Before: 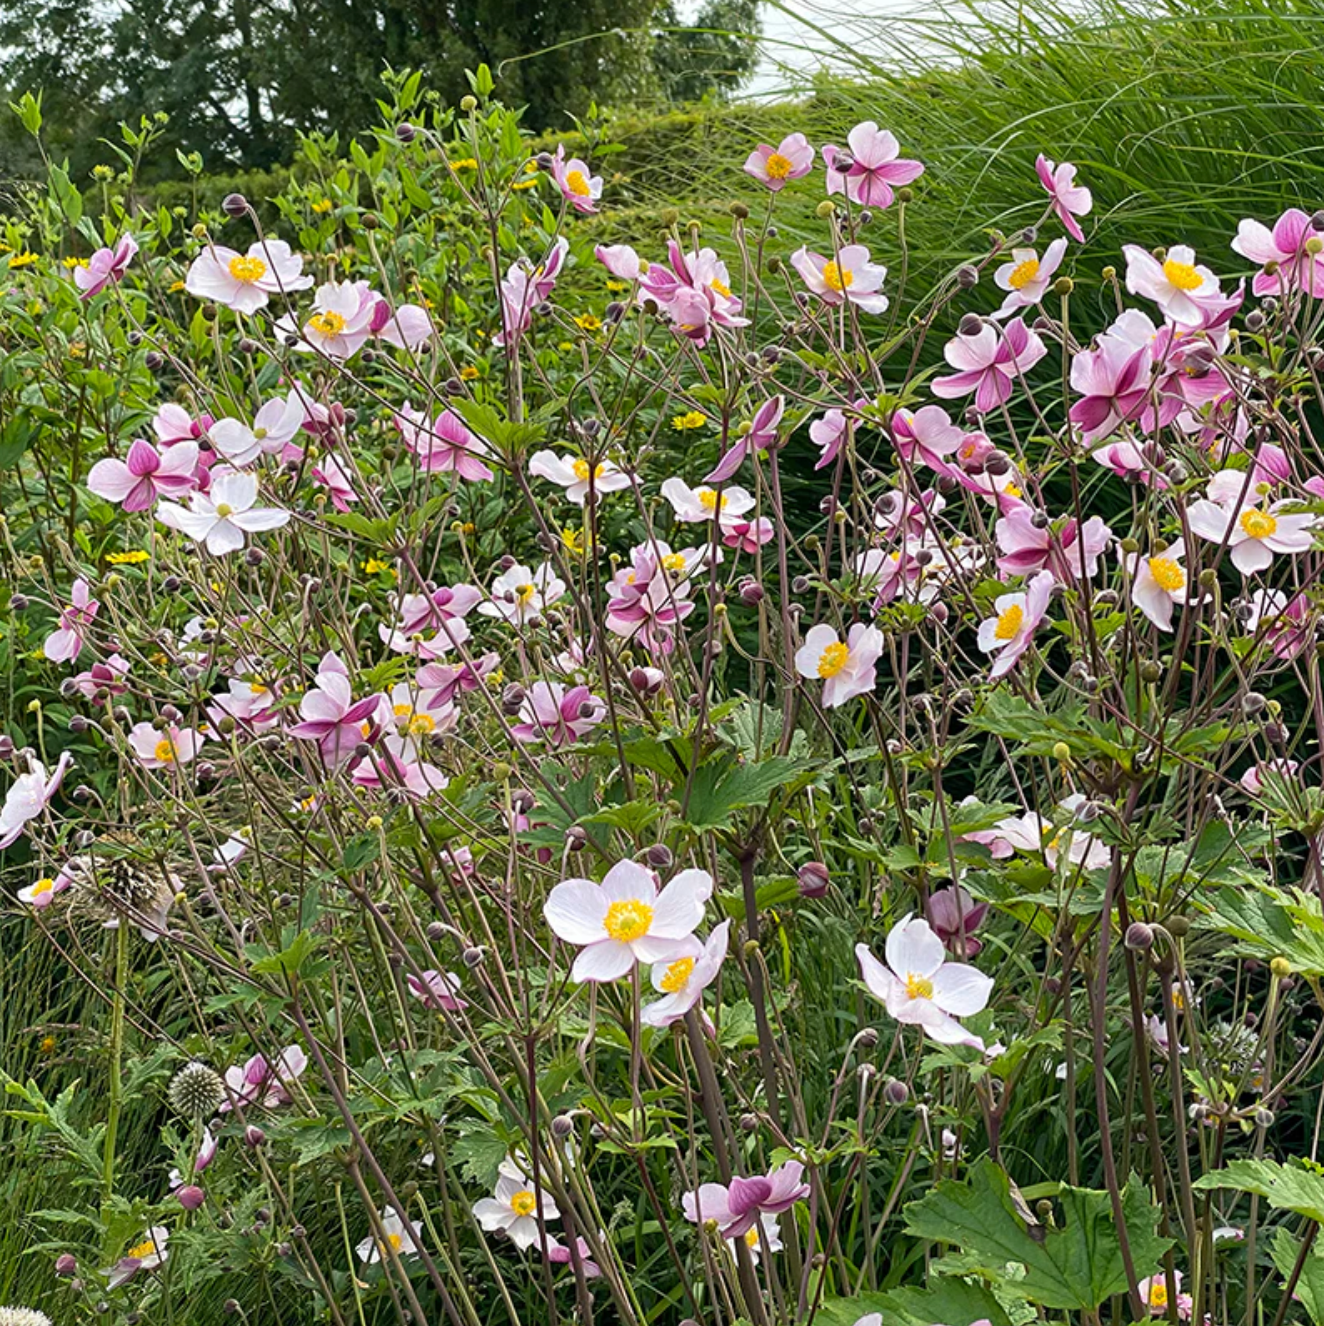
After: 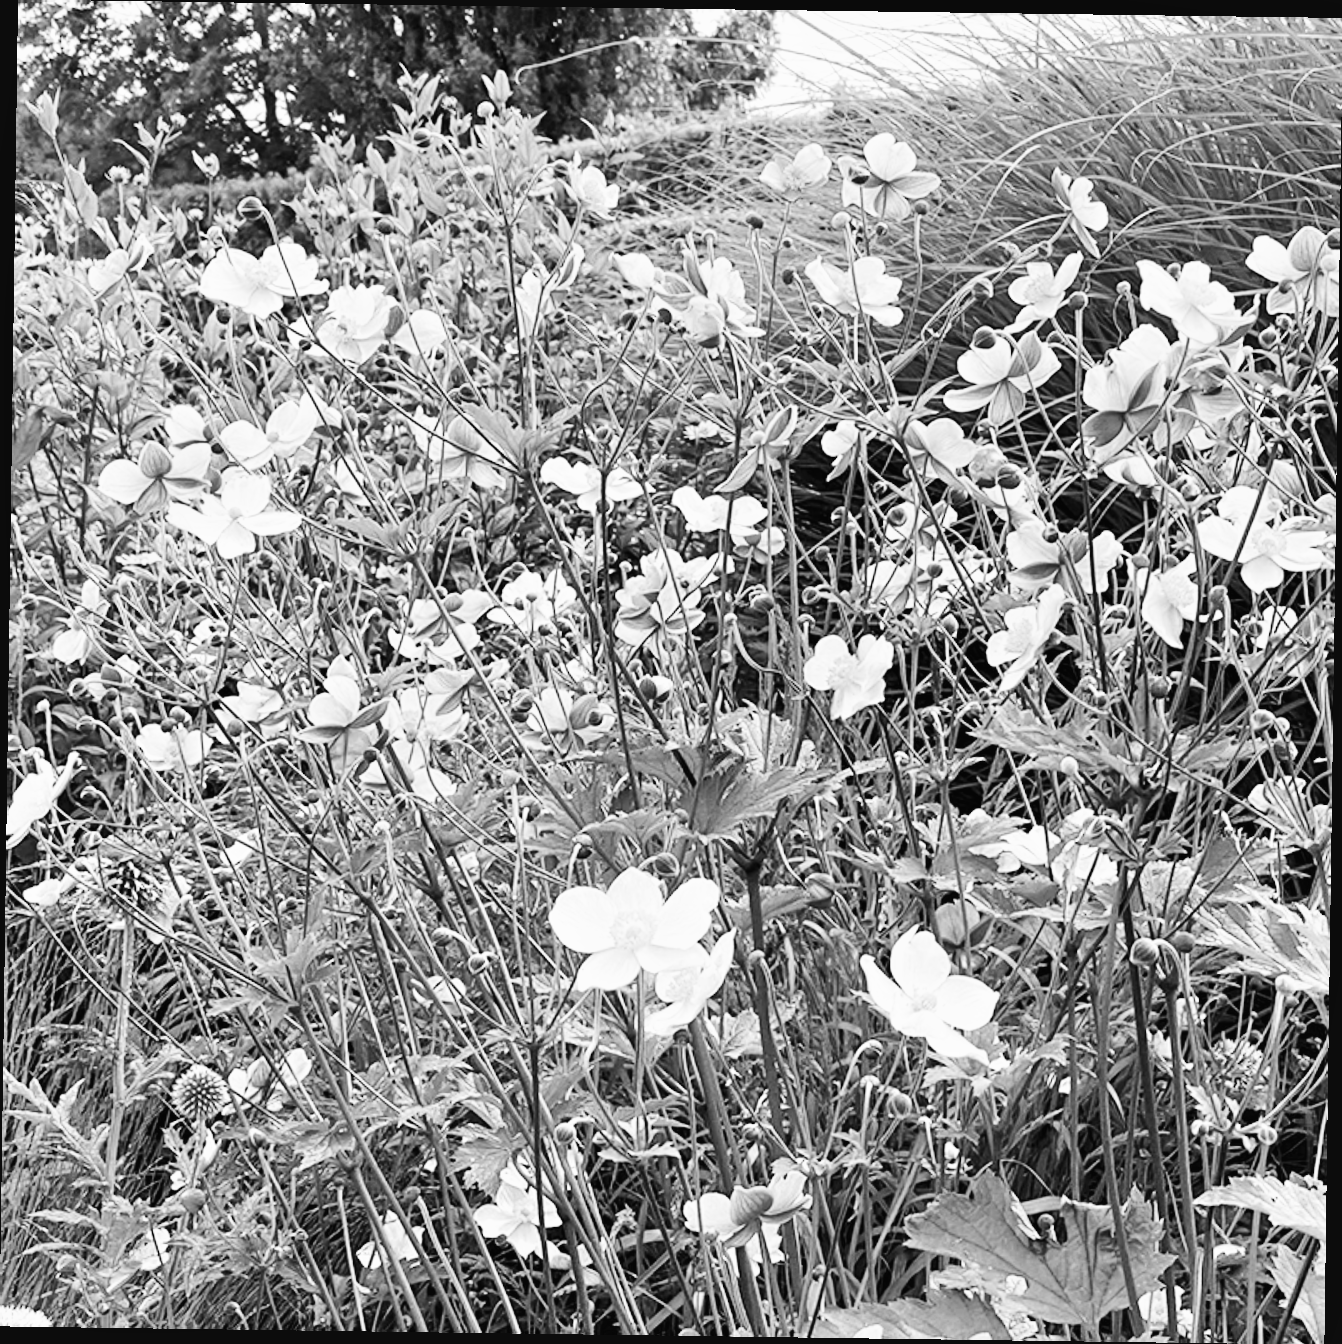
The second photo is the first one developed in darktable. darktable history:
rotate and perspective: rotation 0.8°, automatic cropping off
shadows and highlights: shadows 49, highlights -41, soften with gaussian
base curve: curves: ch0 [(0, 0.003) (0.001, 0.002) (0.006, 0.004) (0.02, 0.022) (0.048, 0.086) (0.094, 0.234) (0.162, 0.431) (0.258, 0.629) (0.385, 0.8) (0.548, 0.918) (0.751, 0.988) (1, 1)], preserve colors none
monochrome: a -6.99, b 35.61, size 1.4
